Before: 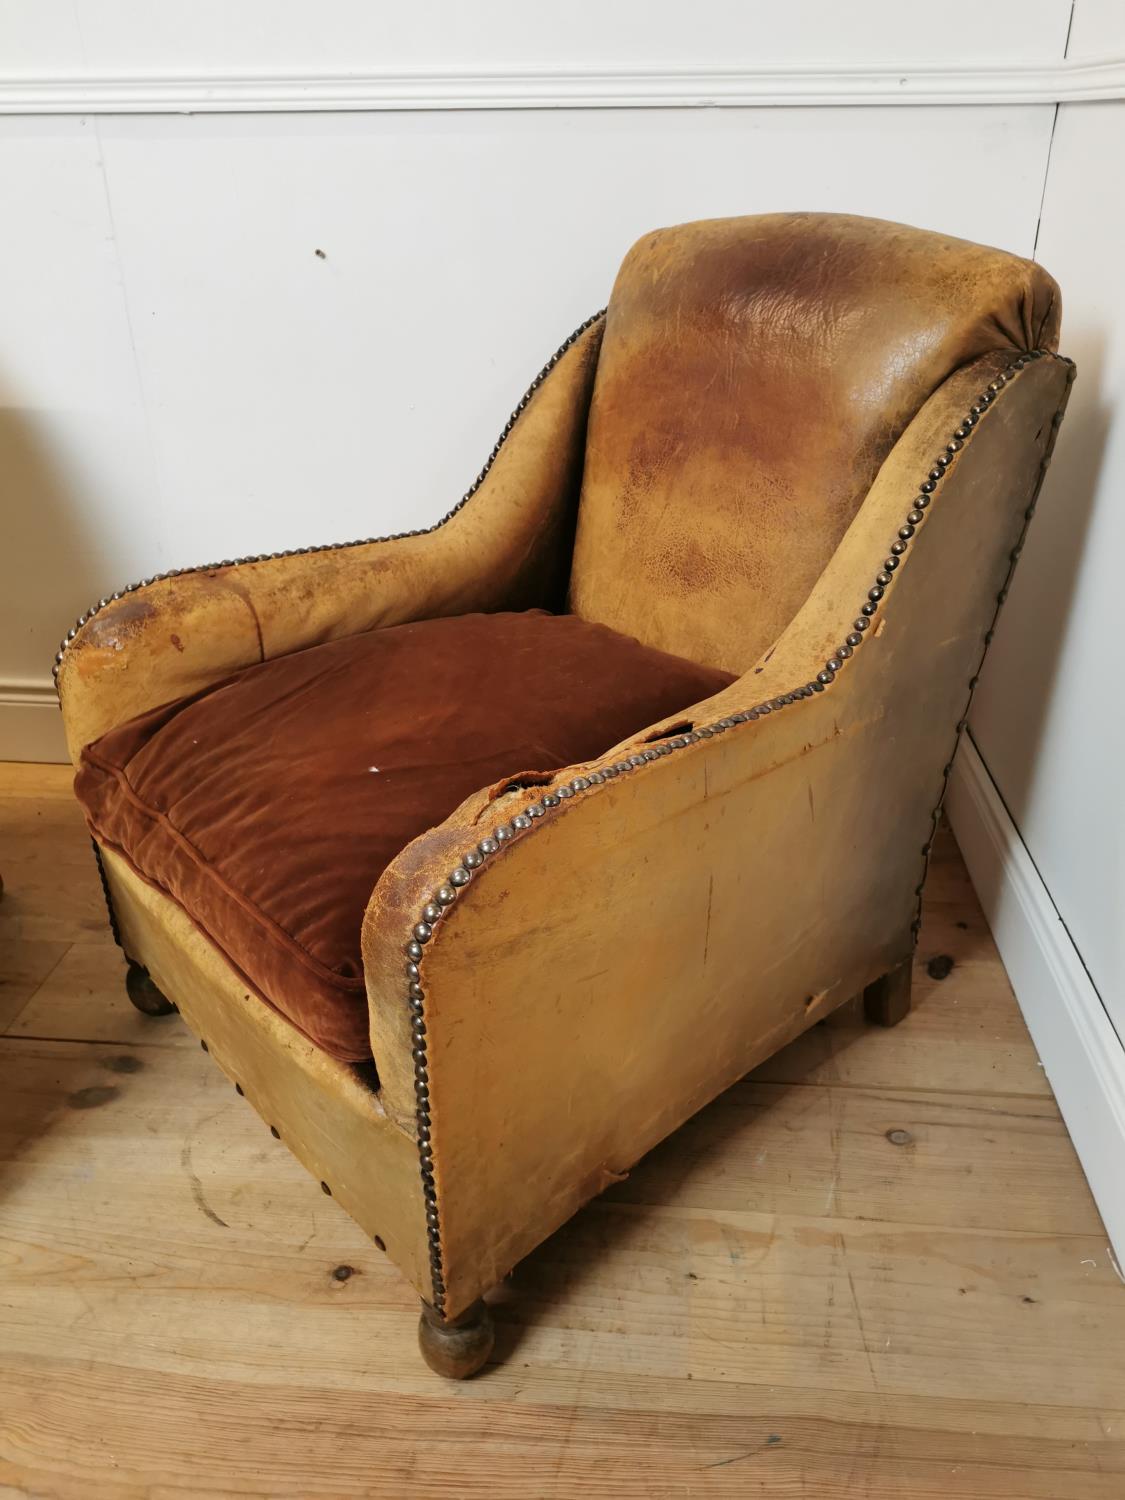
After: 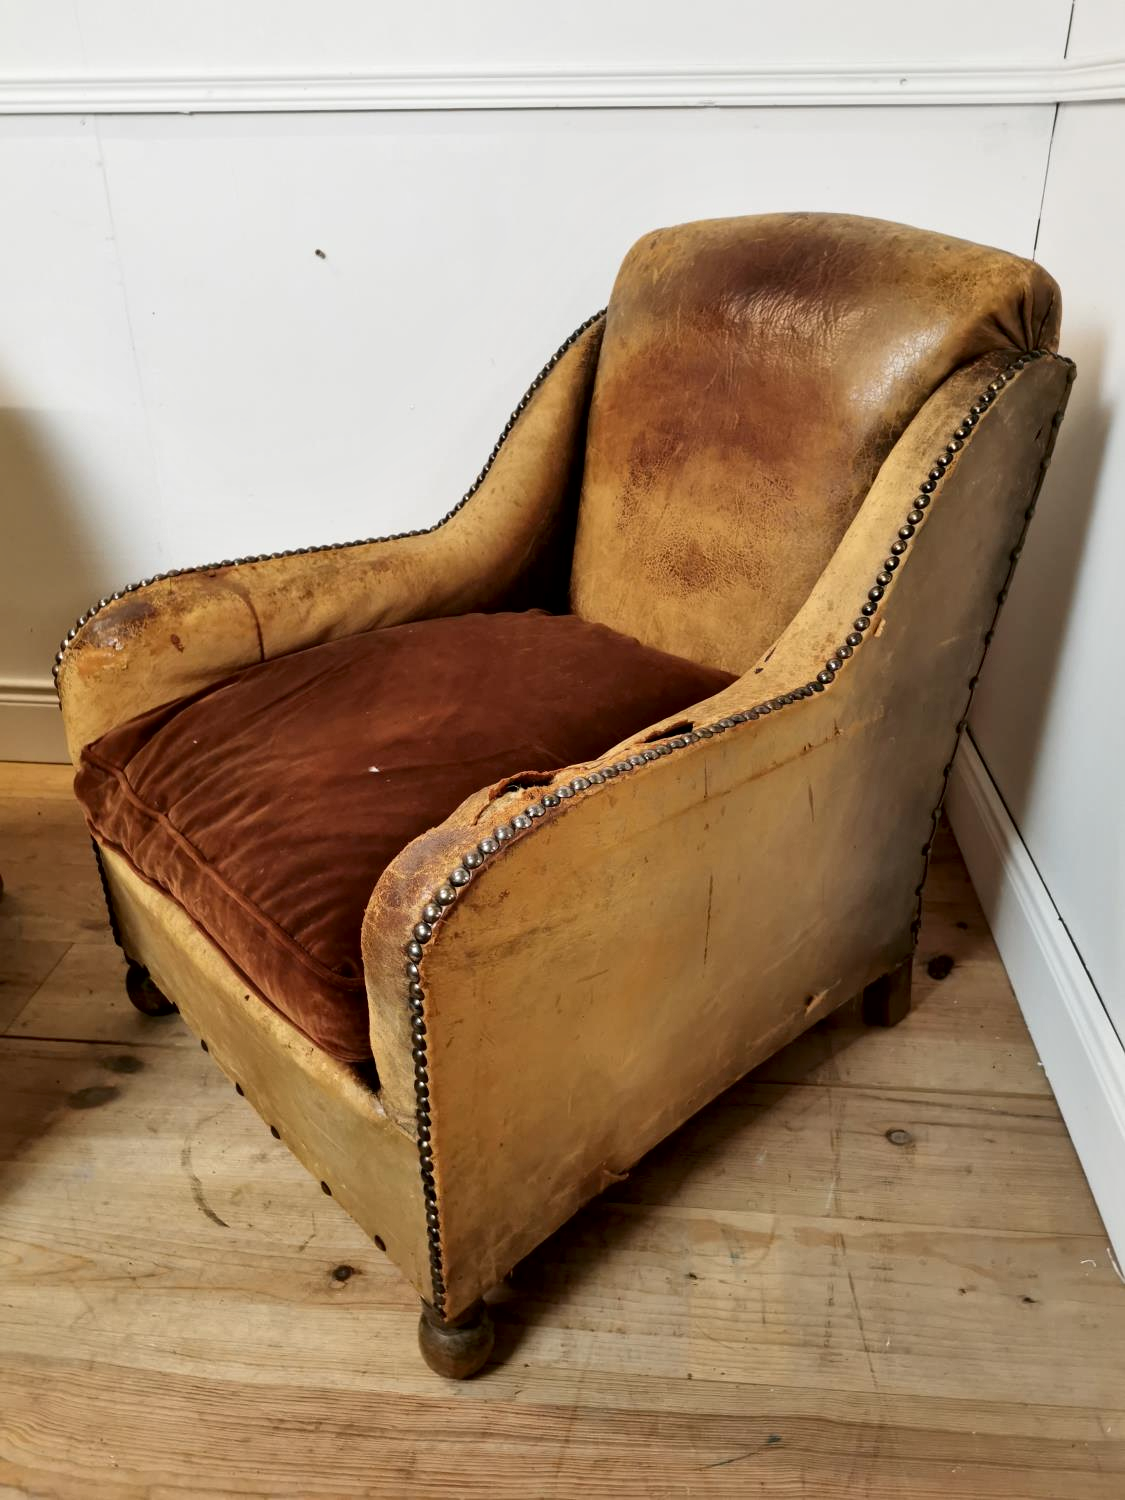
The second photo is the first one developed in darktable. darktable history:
shadows and highlights: shadows 0.785, highlights 38.44
exposure: black level correction 0.001, exposure -0.123 EV, compensate highlight preservation false
local contrast: mode bilateral grid, contrast 26, coarseness 60, detail 151%, midtone range 0.2
